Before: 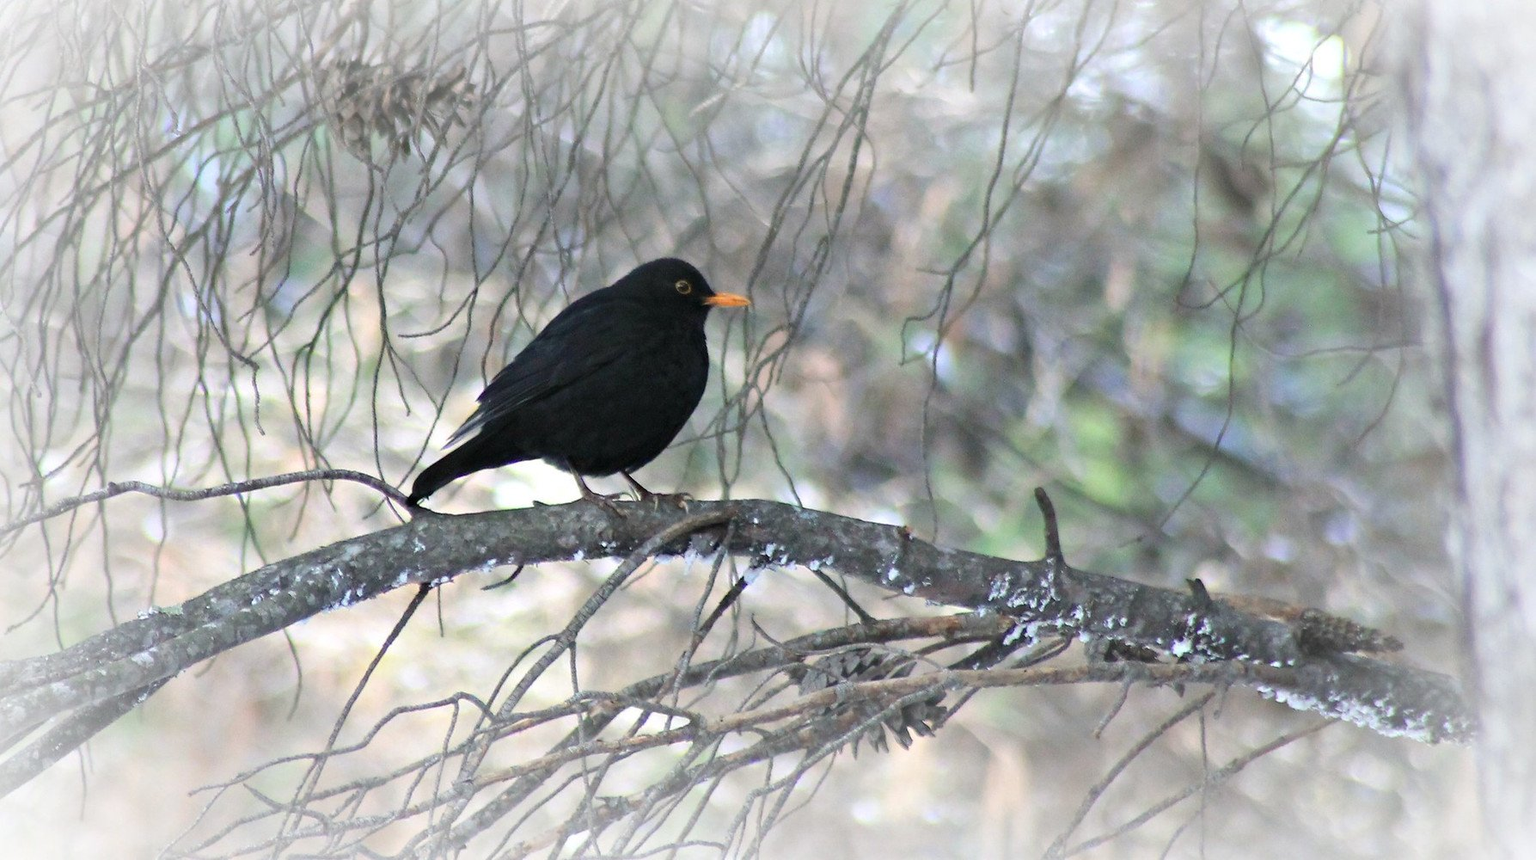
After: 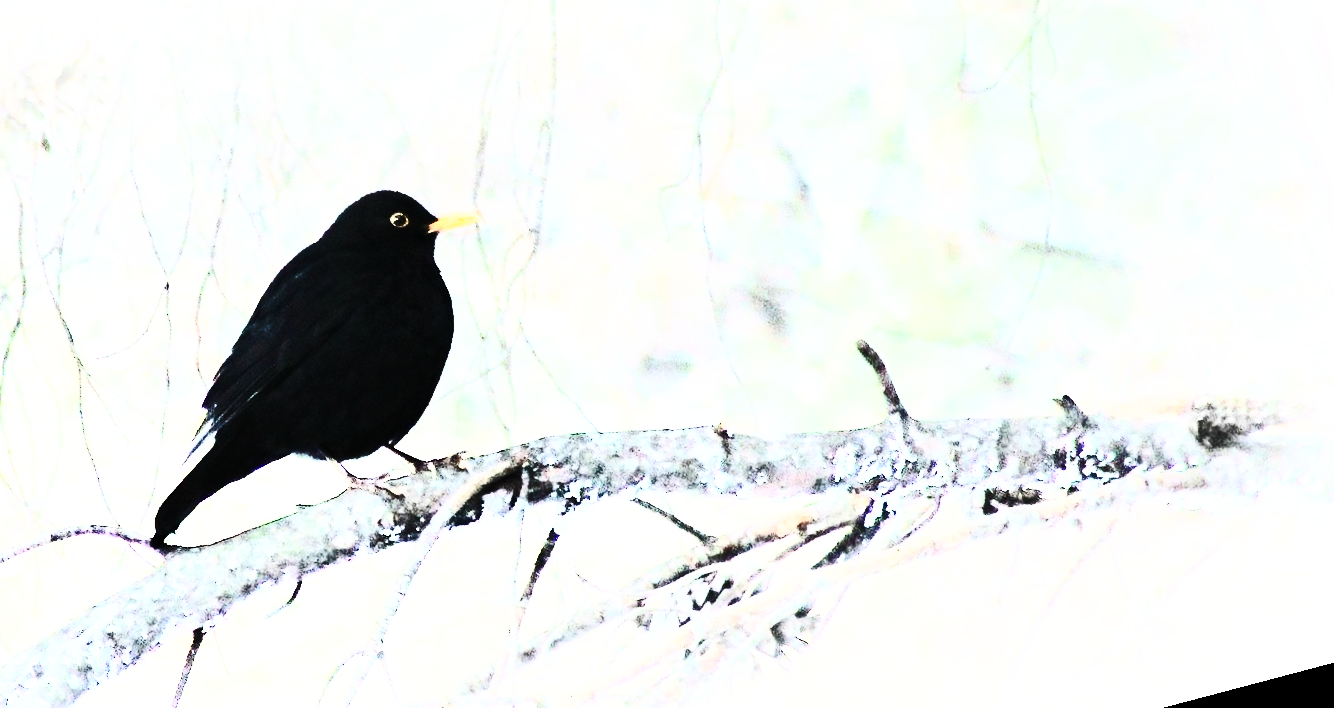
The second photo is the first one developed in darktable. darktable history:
crop: left 16.145%
base curve: curves: ch0 [(0, 0) (0.036, 0.037) (0.121, 0.228) (0.46, 0.76) (0.859, 0.983) (1, 1)], preserve colors none
contrast brightness saturation: contrast 0.62, brightness 0.34, saturation 0.14
rotate and perspective: rotation -14.8°, crop left 0.1, crop right 0.903, crop top 0.25, crop bottom 0.748
rgb curve: curves: ch0 [(0, 0) (0.21, 0.15) (0.24, 0.21) (0.5, 0.75) (0.75, 0.96) (0.89, 0.99) (1, 1)]; ch1 [(0, 0.02) (0.21, 0.13) (0.25, 0.2) (0.5, 0.67) (0.75, 0.9) (0.89, 0.97) (1, 1)]; ch2 [(0, 0.02) (0.21, 0.13) (0.25, 0.2) (0.5, 0.67) (0.75, 0.9) (0.89, 0.97) (1, 1)], compensate middle gray true
